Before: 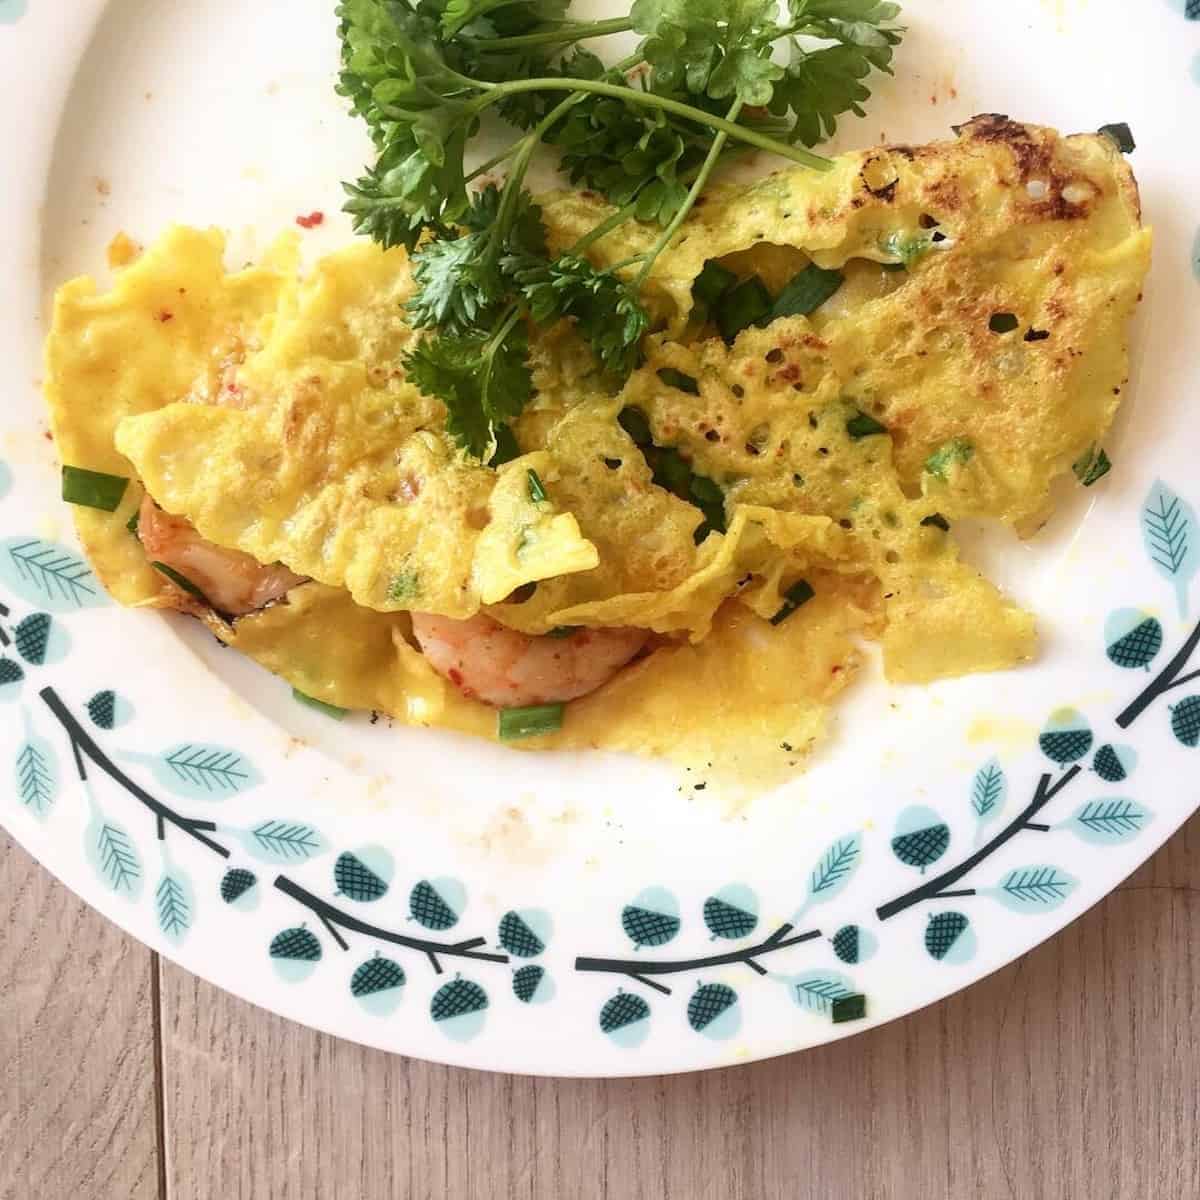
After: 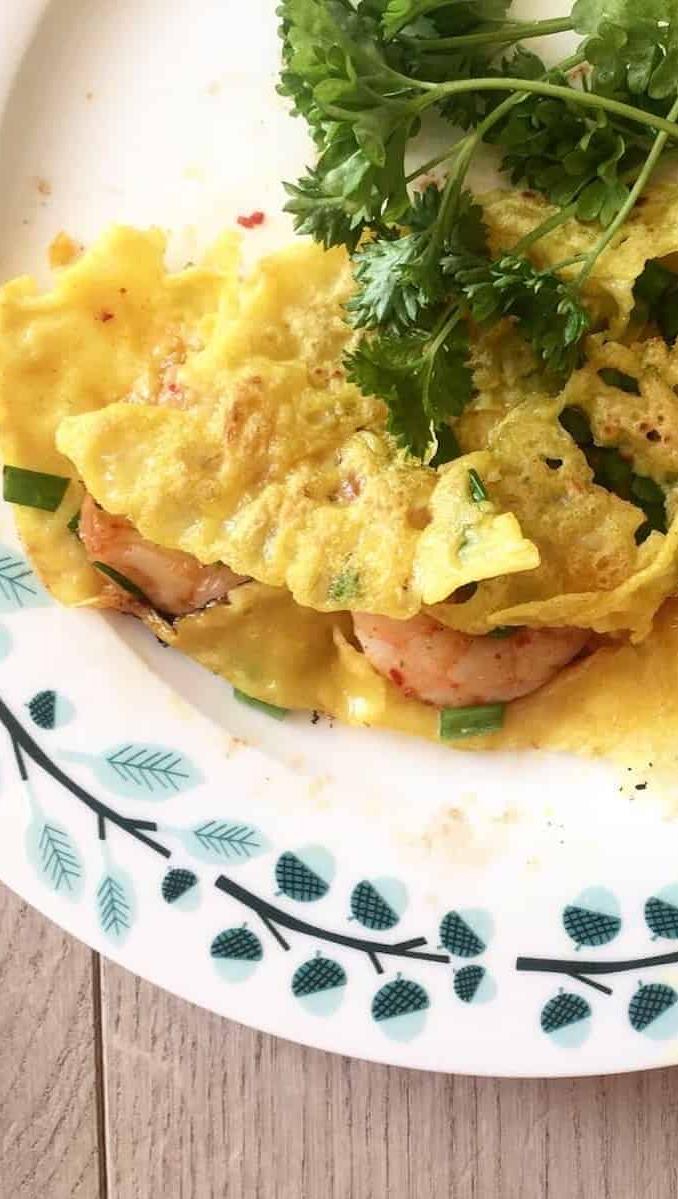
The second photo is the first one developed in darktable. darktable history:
crop: left 4.989%, right 38.49%
color zones: curves: ch0 [(0, 0.5) (0.143, 0.5) (0.286, 0.5) (0.429, 0.5) (0.62, 0.489) (0.714, 0.445) (0.844, 0.496) (1, 0.5)]; ch1 [(0, 0.5) (0.143, 0.5) (0.286, 0.5) (0.429, 0.5) (0.571, 0.5) (0.714, 0.523) (0.857, 0.5) (1, 0.5)]
